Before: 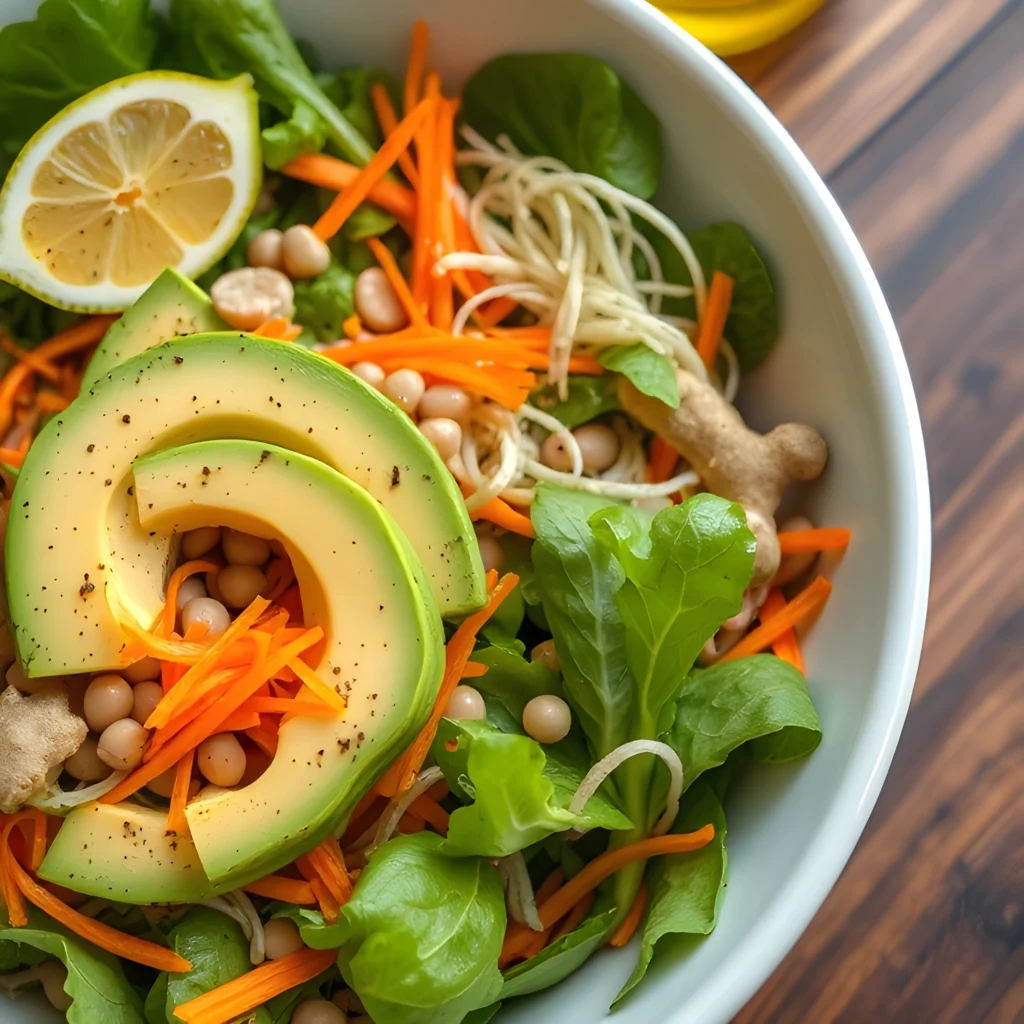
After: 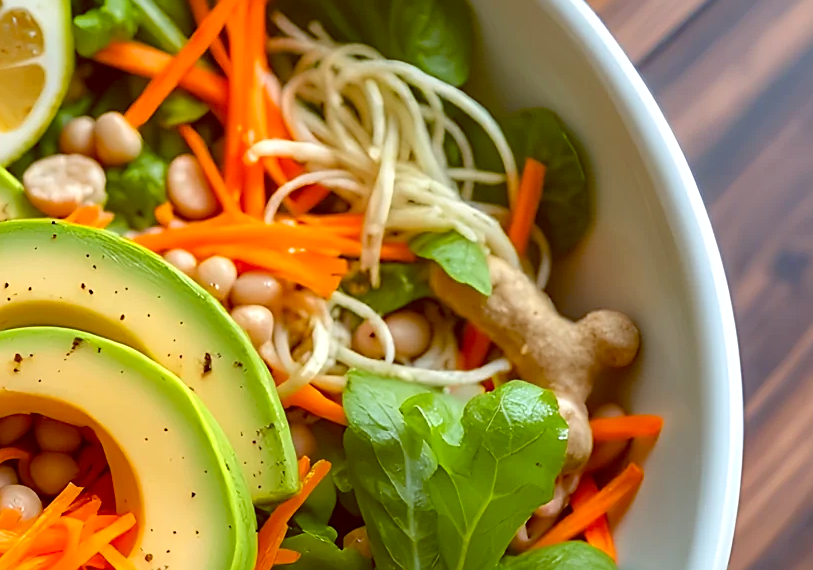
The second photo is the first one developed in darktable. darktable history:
local contrast: mode bilateral grid, contrast 20, coarseness 50, detail 120%, midtone range 0.2
crop: left 18.38%, top 11.092%, right 2.134%, bottom 33.217%
contrast brightness saturation: contrast 0.04, saturation 0.16
sharpen: on, module defaults
color balance: lift [1, 1.015, 1.004, 0.985], gamma [1, 0.958, 0.971, 1.042], gain [1, 0.956, 0.977, 1.044]
